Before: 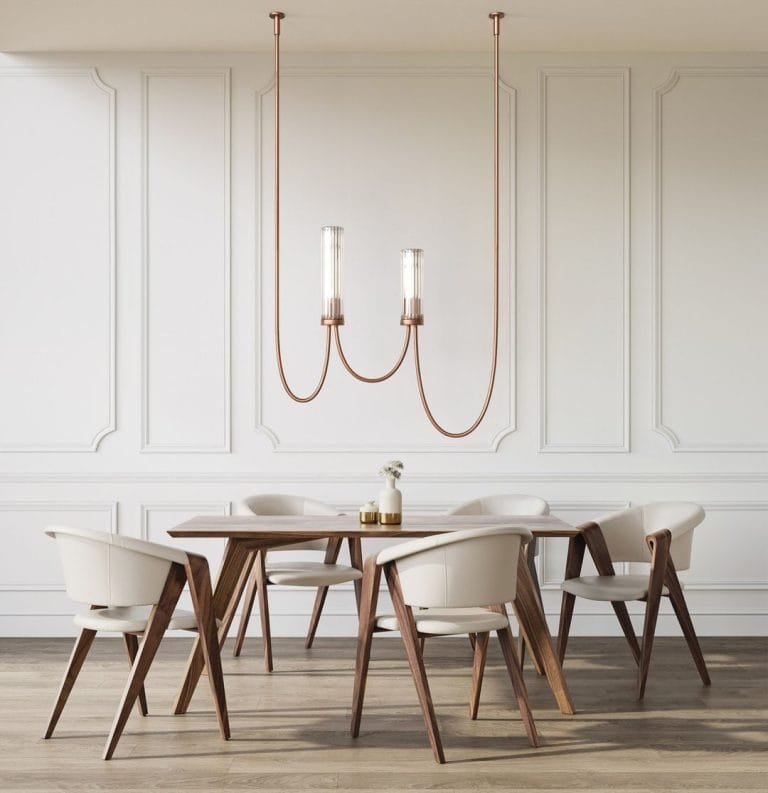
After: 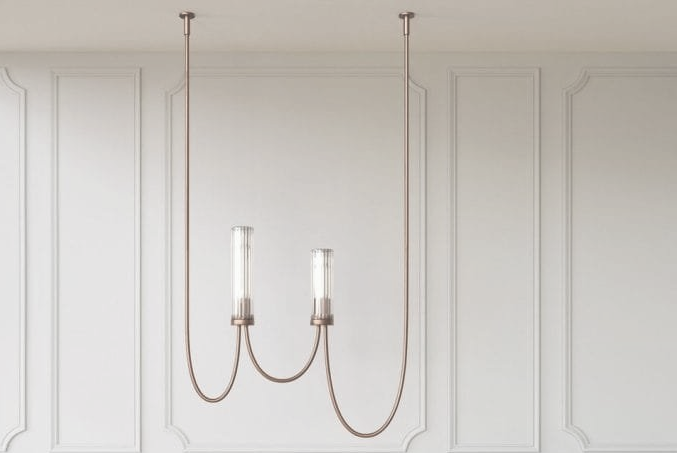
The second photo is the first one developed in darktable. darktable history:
tone equalizer: on, module defaults
exposure: black level correction -0.041, exposure 0.064 EV, compensate highlight preservation false
contrast brightness saturation: contrast -0.05, saturation -0.41
crop and rotate: left 11.812%, bottom 42.776%
